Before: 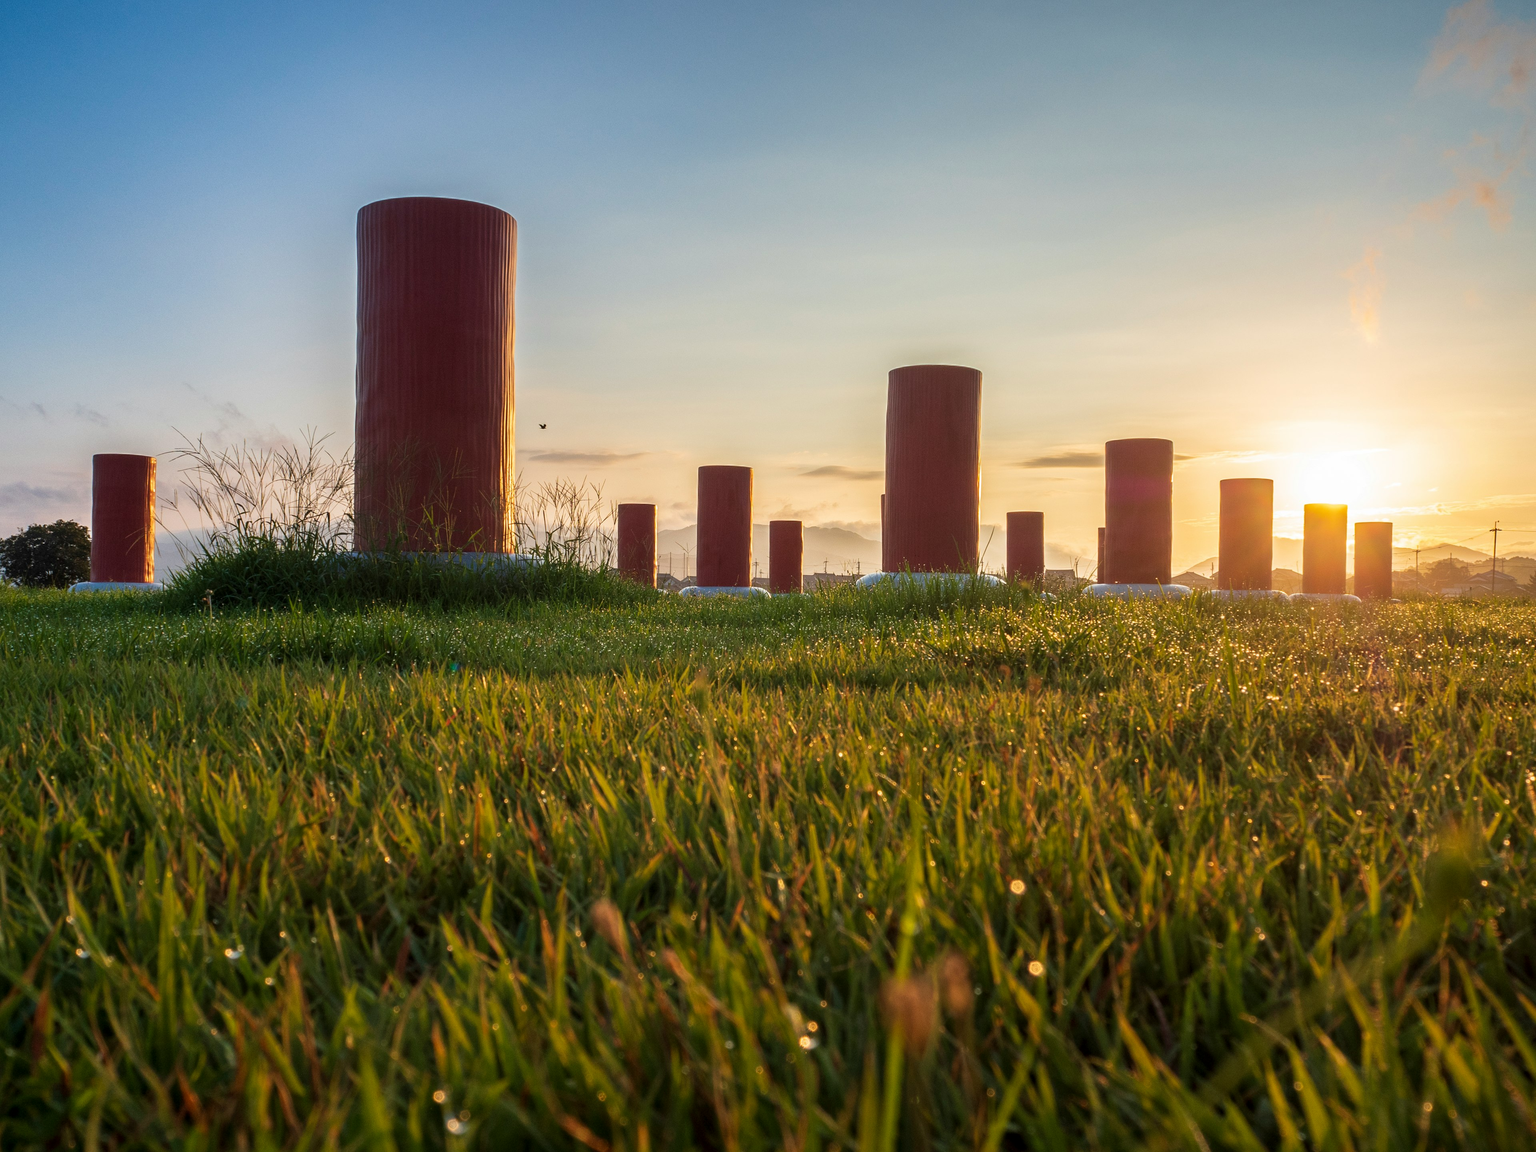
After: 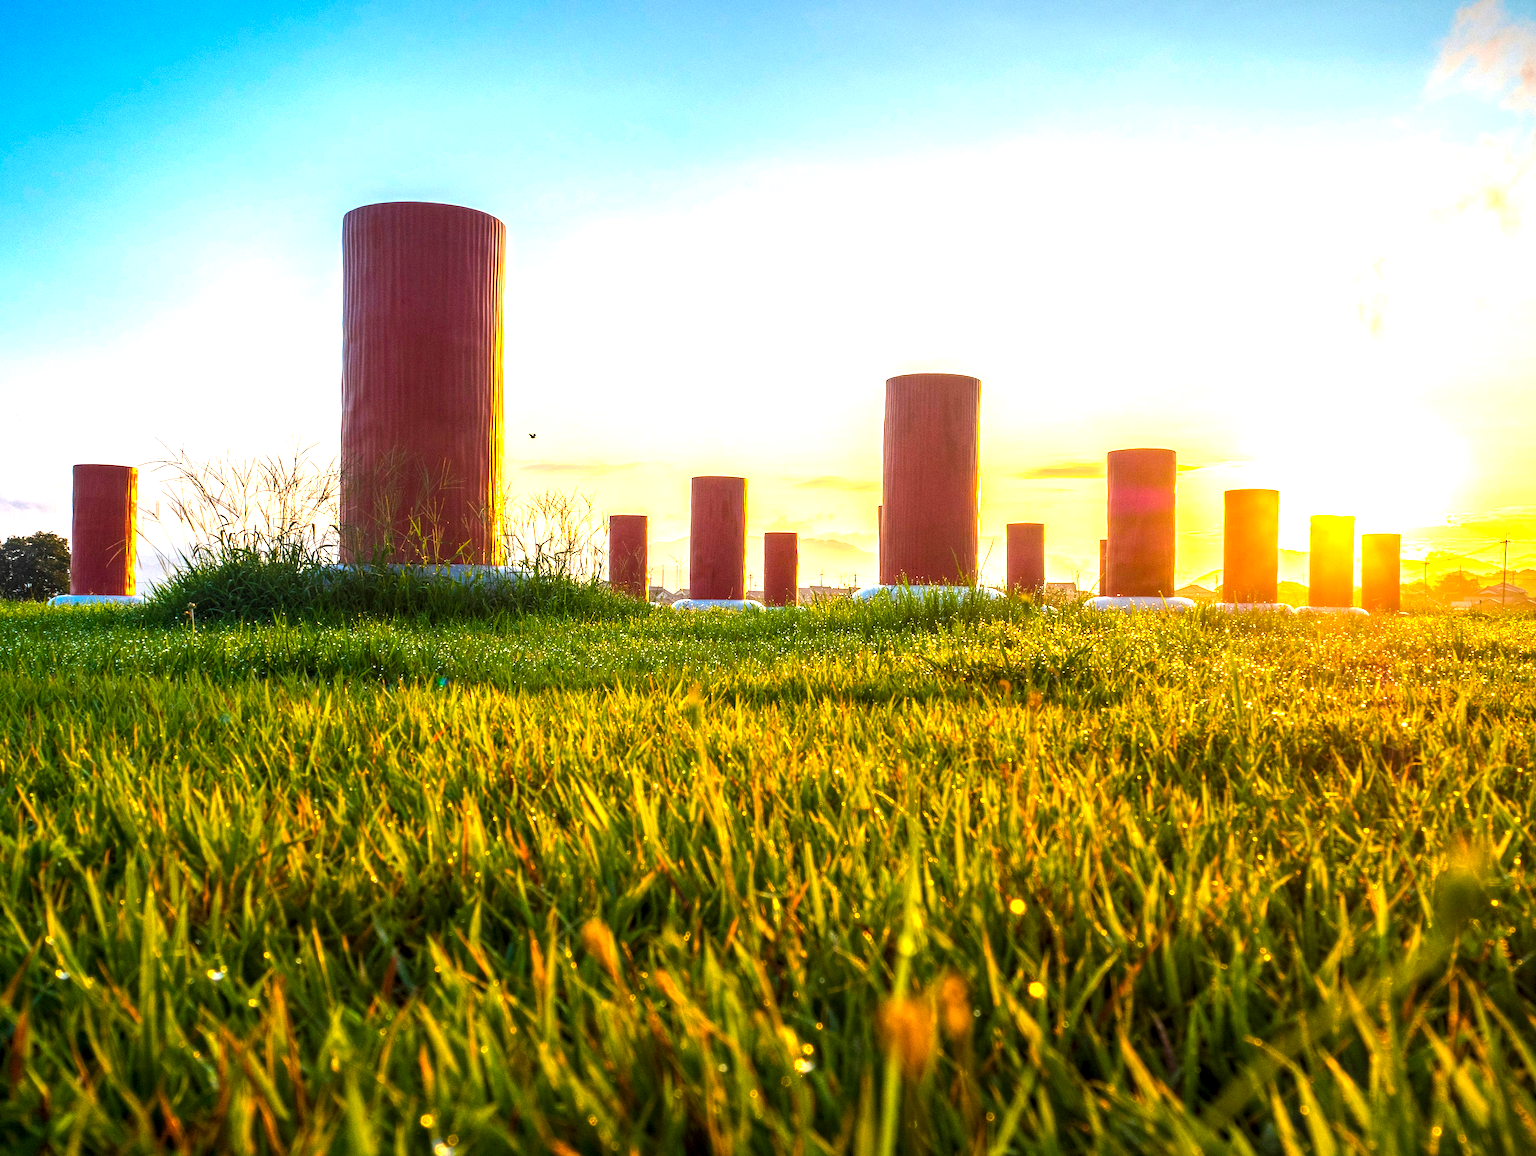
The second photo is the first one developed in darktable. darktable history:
local contrast: detail 130%
tone equalizer: -8 EV -0.398 EV, -7 EV -0.412 EV, -6 EV -0.331 EV, -5 EV -0.243 EV, -3 EV 0.239 EV, -2 EV 0.343 EV, -1 EV 0.408 EV, +0 EV 0.391 EV, edges refinement/feathering 500, mask exposure compensation -1.57 EV, preserve details no
exposure: black level correction 0, exposure 1.099 EV, compensate highlight preservation false
crop and rotate: left 1.44%, right 0.693%, bottom 1.716%
color balance rgb: shadows lift › chroma 0.95%, shadows lift › hue 114.53°, linear chroma grading › global chroma 15.025%, perceptual saturation grading › global saturation 30.106%, global vibrance 9.713%
